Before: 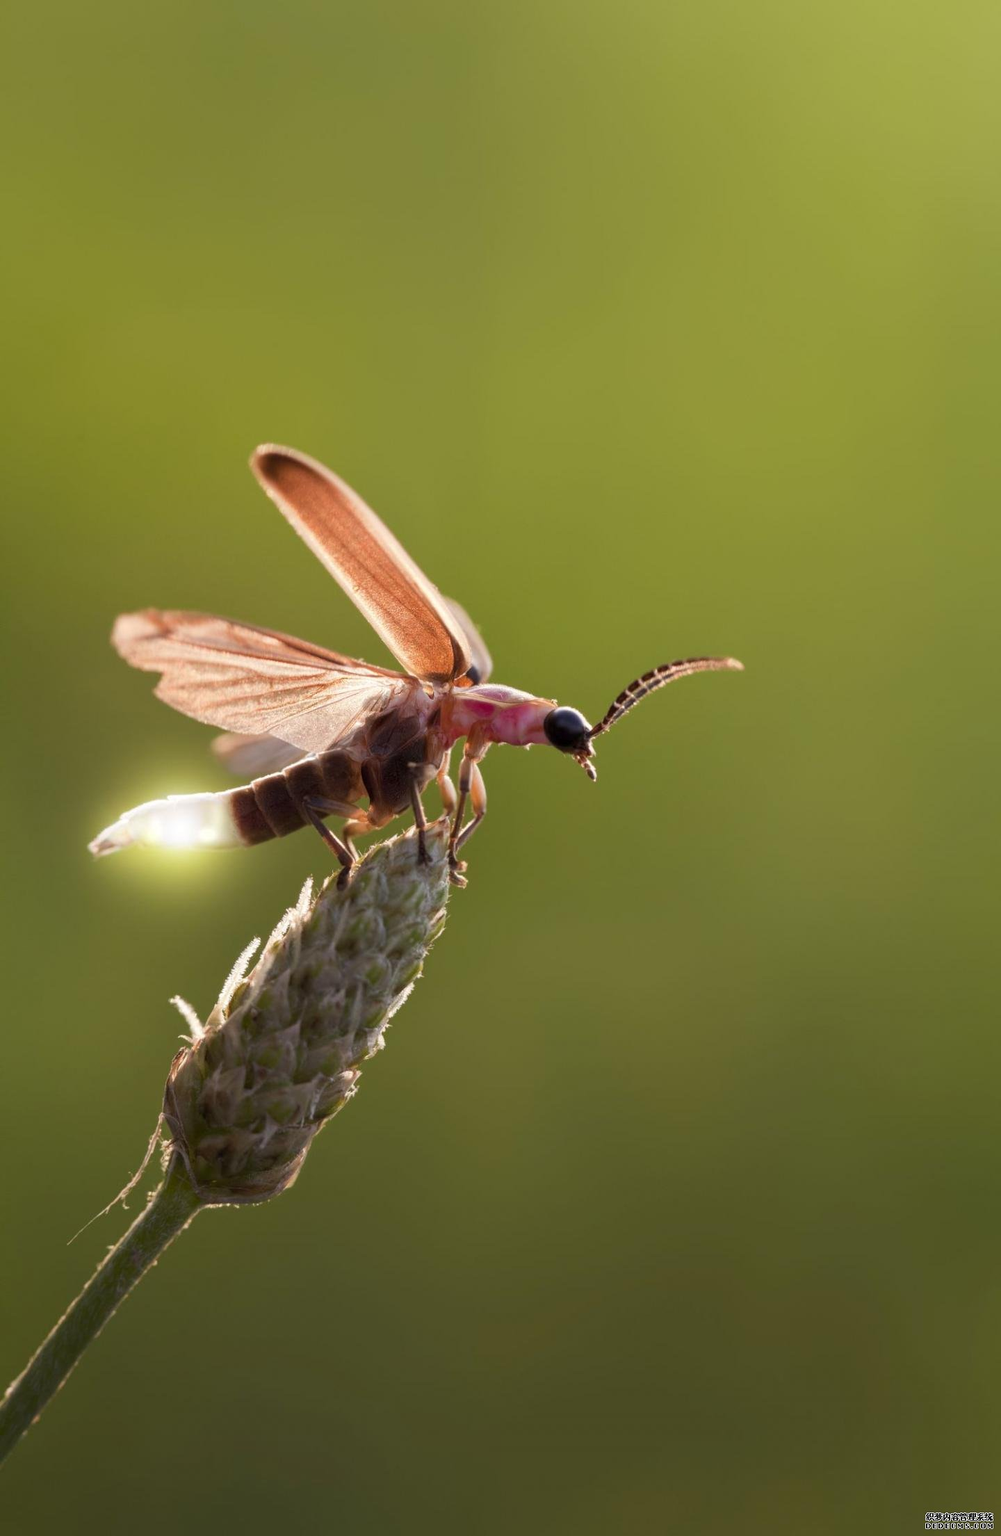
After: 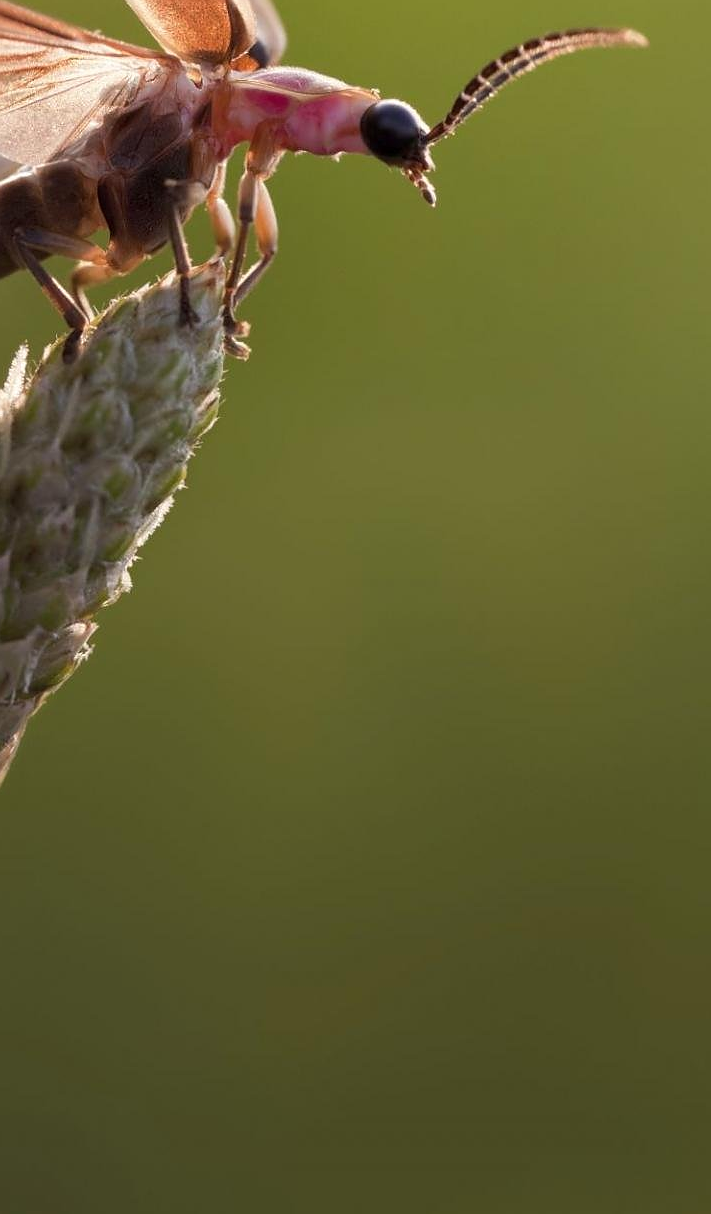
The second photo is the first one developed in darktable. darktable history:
sharpen: radius 0.98, amount 0.615
crop: left 29.315%, top 41.547%, right 21.243%, bottom 3.489%
